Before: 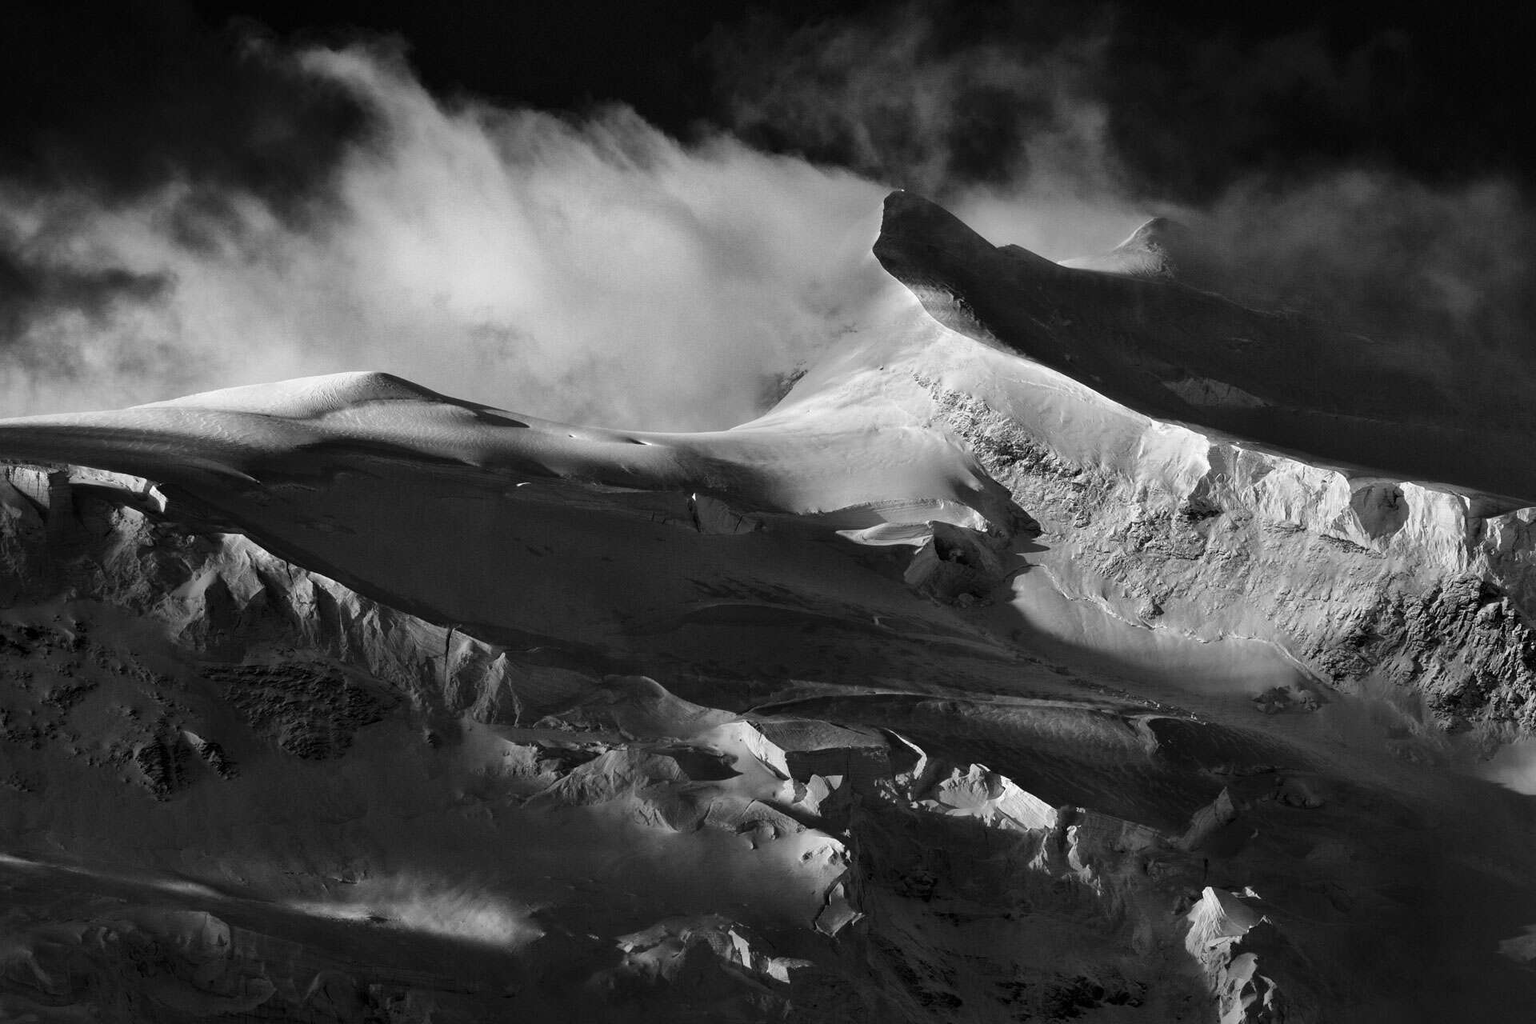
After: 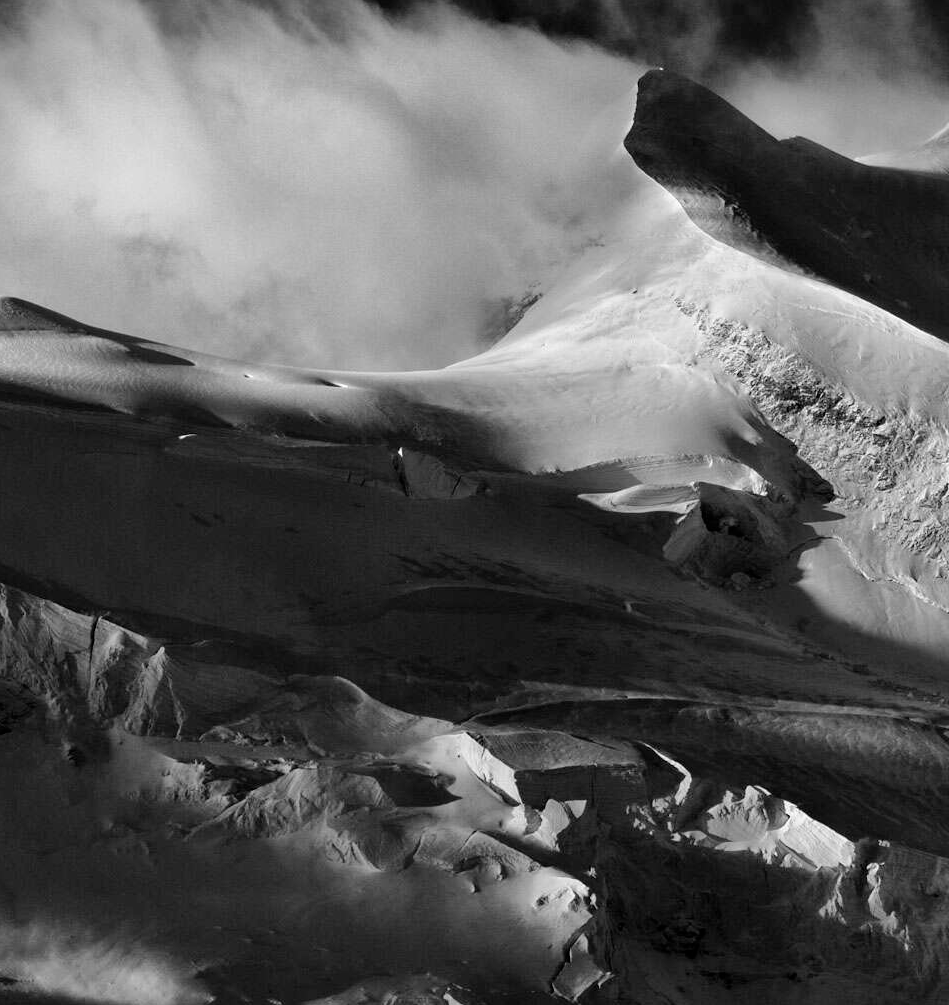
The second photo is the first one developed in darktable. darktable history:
shadows and highlights: radius 337.17, shadows 29.01, soften with gaussian
crop and rotate: angle 0.02°, left 24.353%, top 13.219%, right 26.156%, bottom 8.224%
